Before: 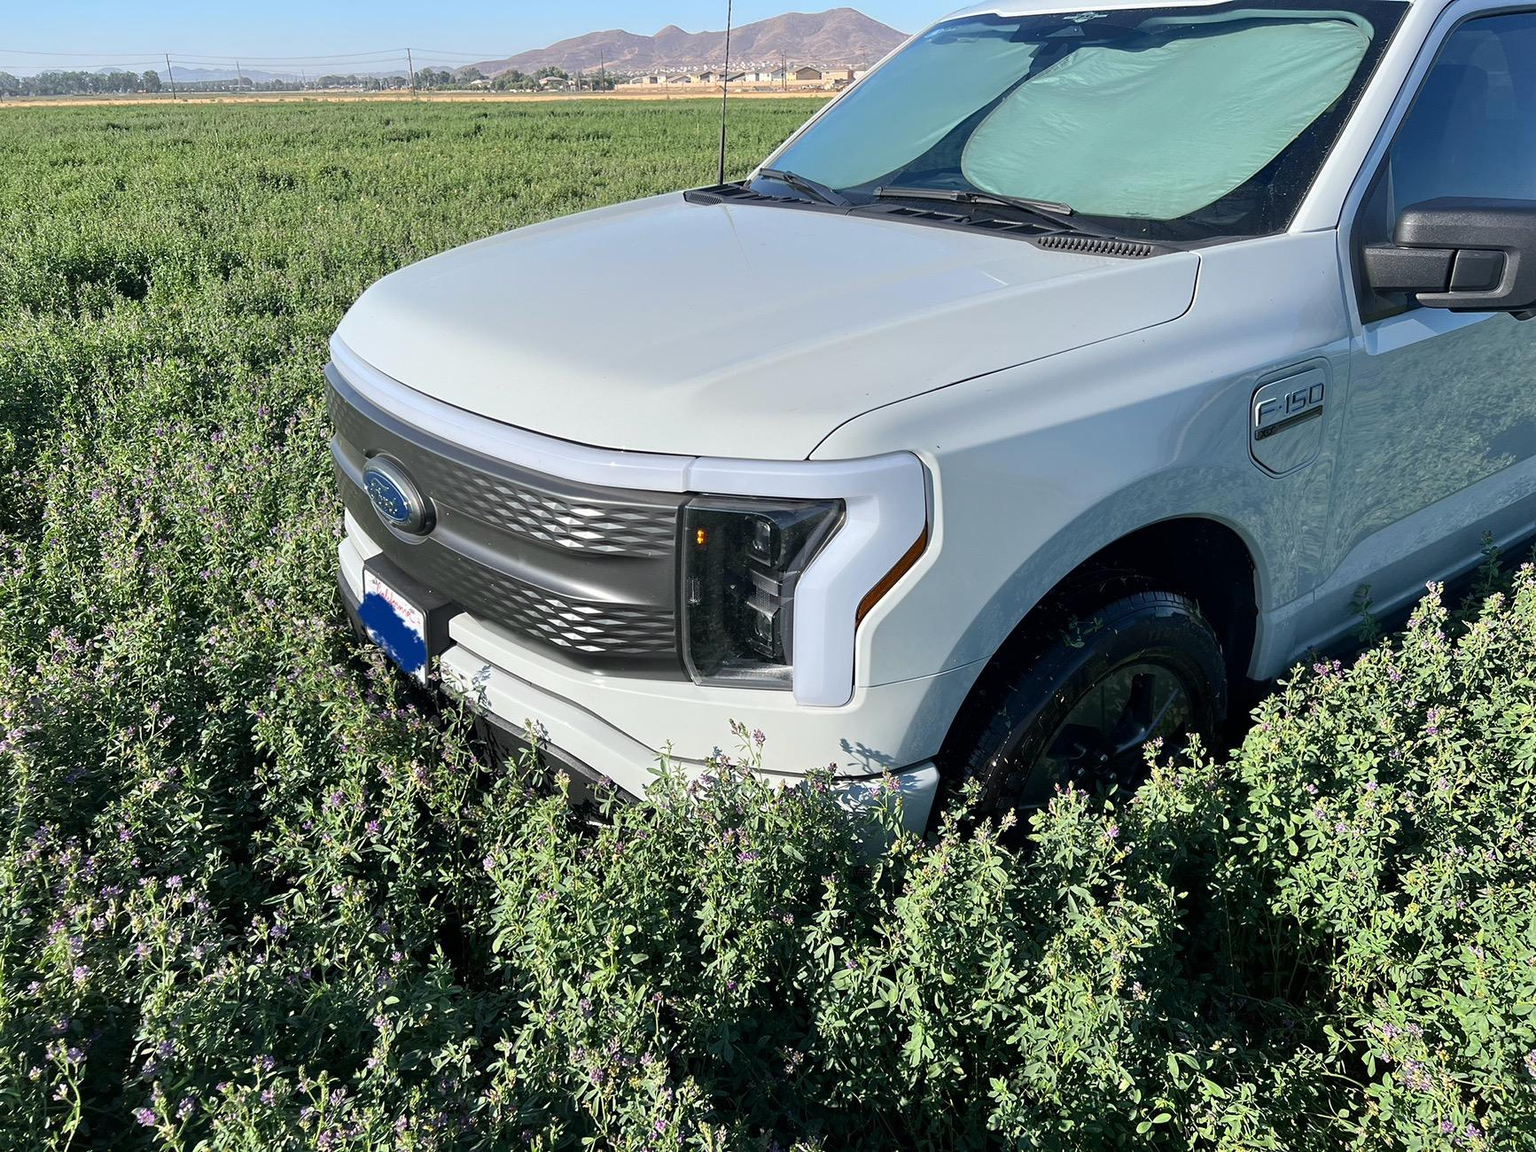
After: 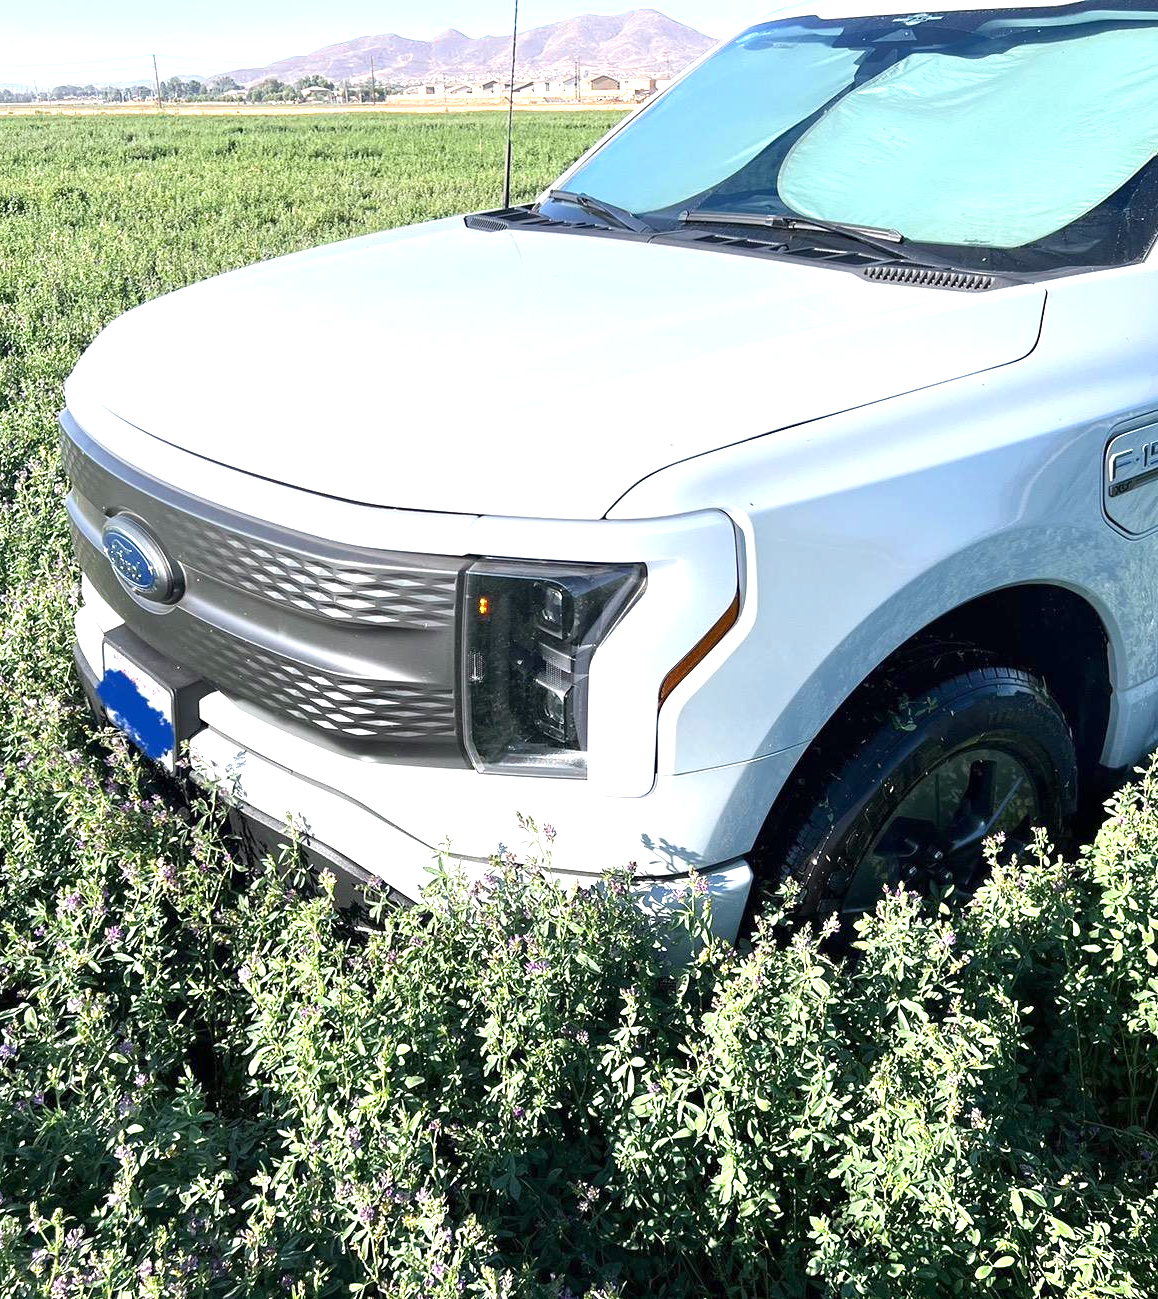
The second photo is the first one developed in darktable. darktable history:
exposure: exposure 1.061 EV, compensate highlight preservation false
crop and rotate: left 17.732%, right 15.423%
white balance: red 1.004, blue 1.024
